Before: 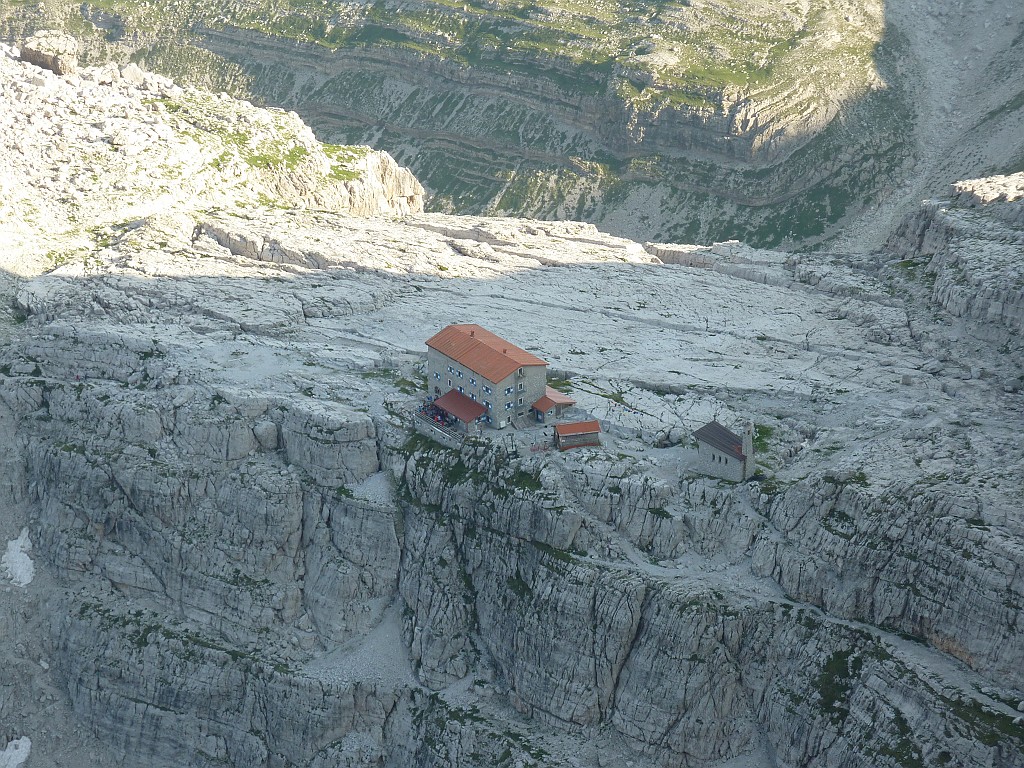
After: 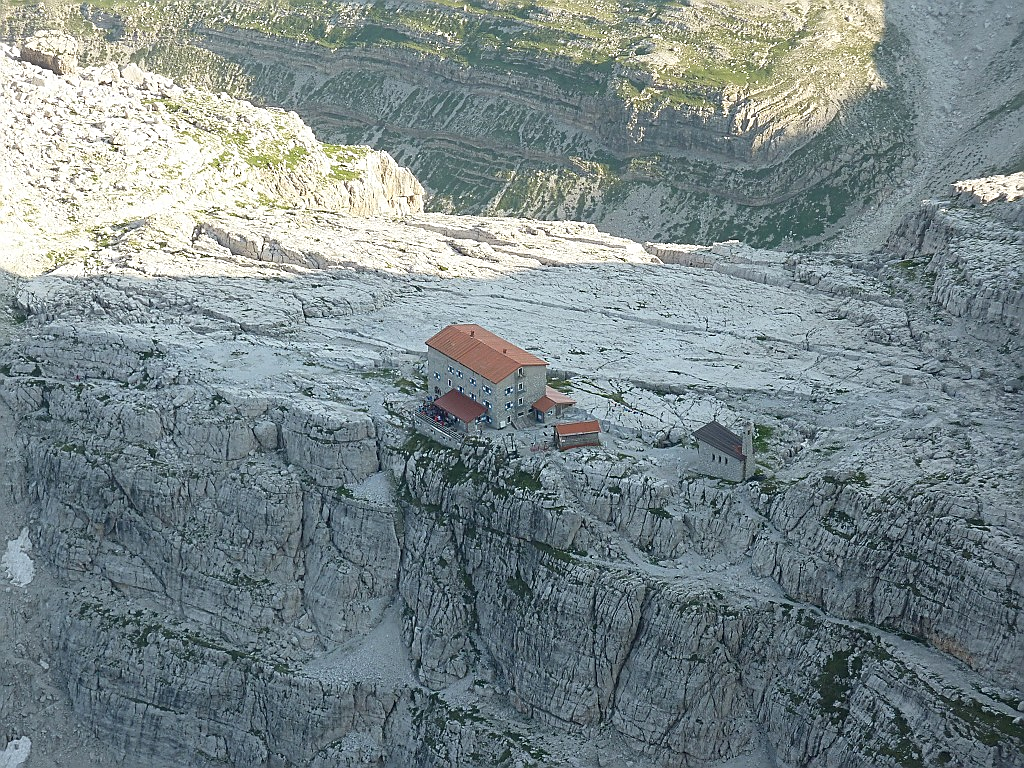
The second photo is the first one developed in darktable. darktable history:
contrast brightness saturation: contrast 0.1, brightness 0.02, saturation 0.02
sharpen: on, module defaults
